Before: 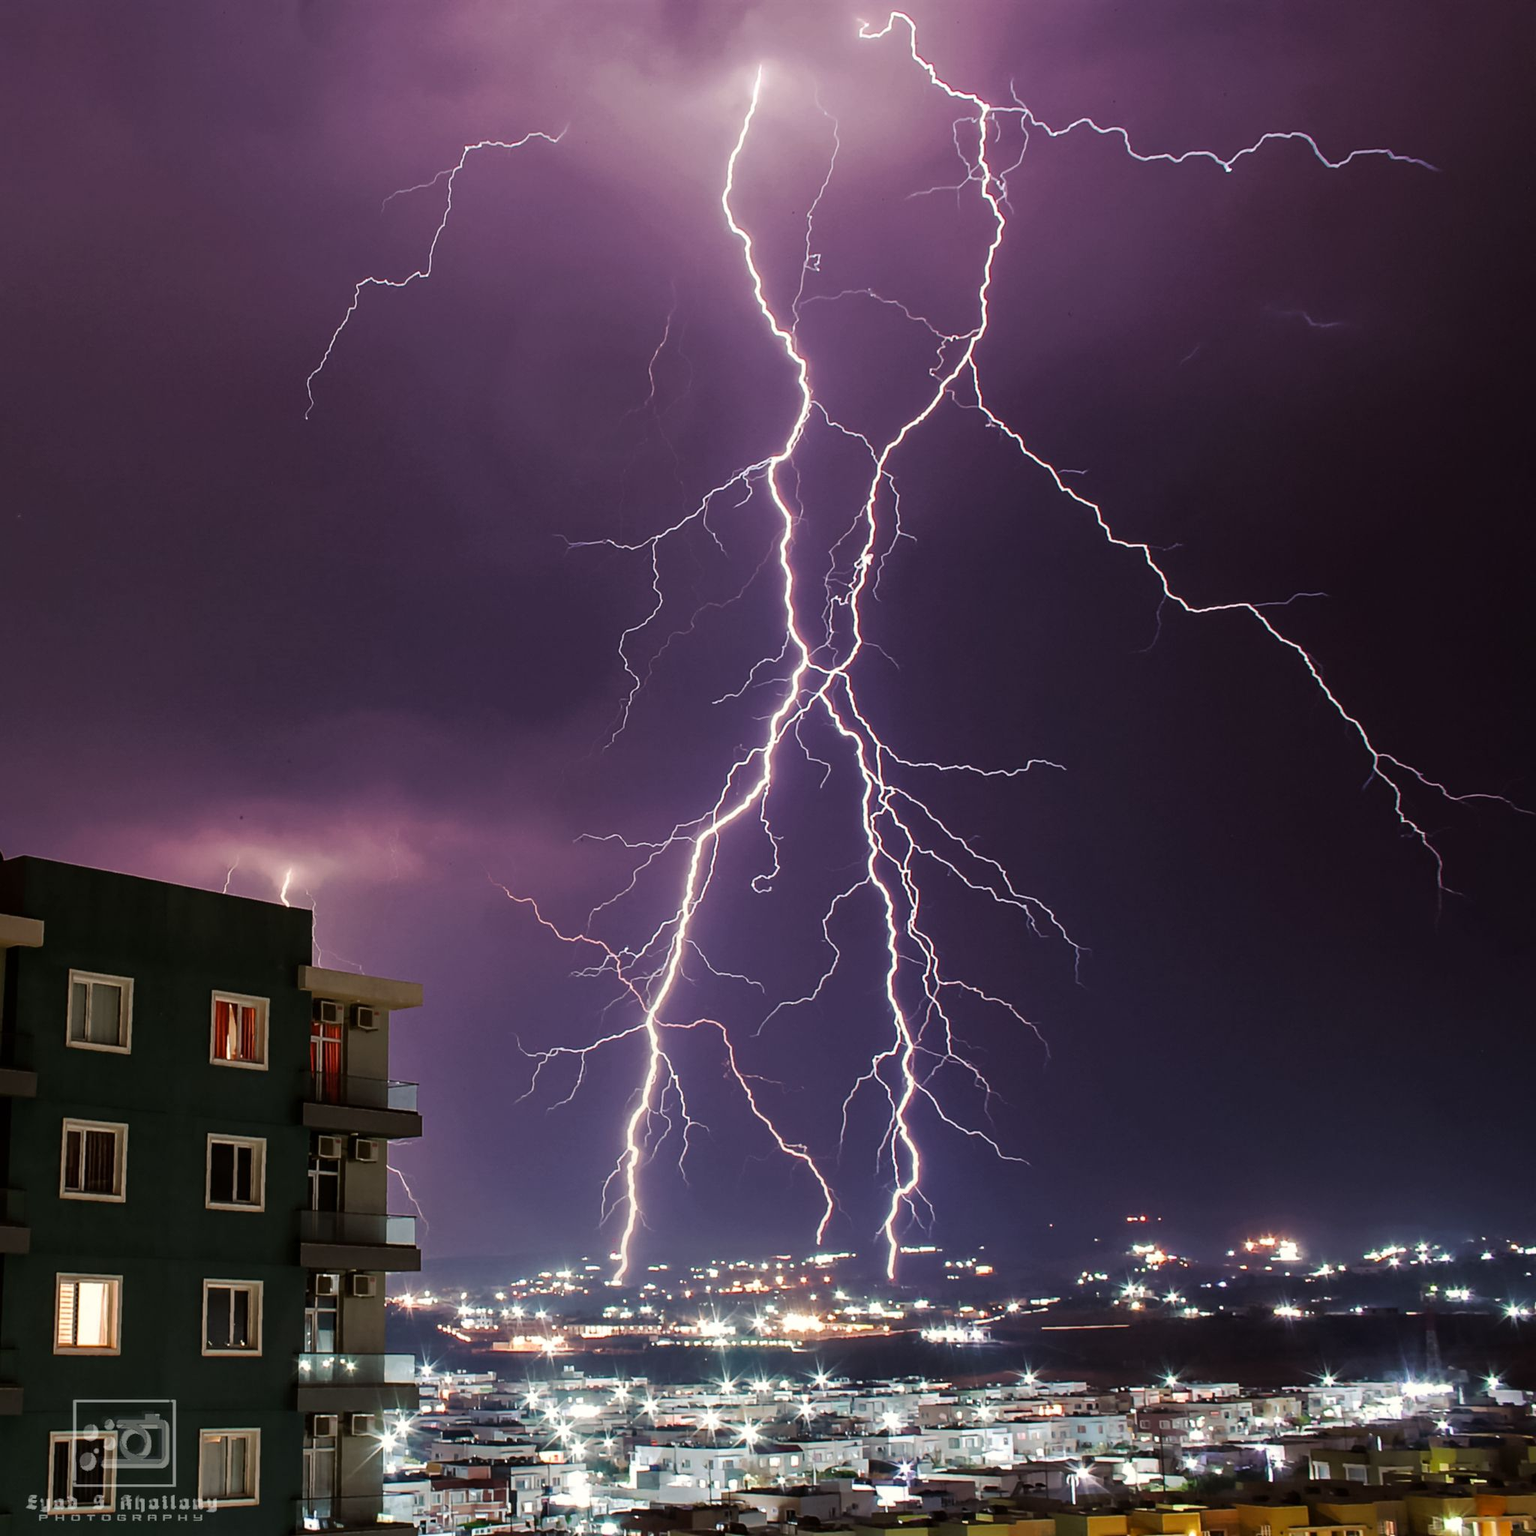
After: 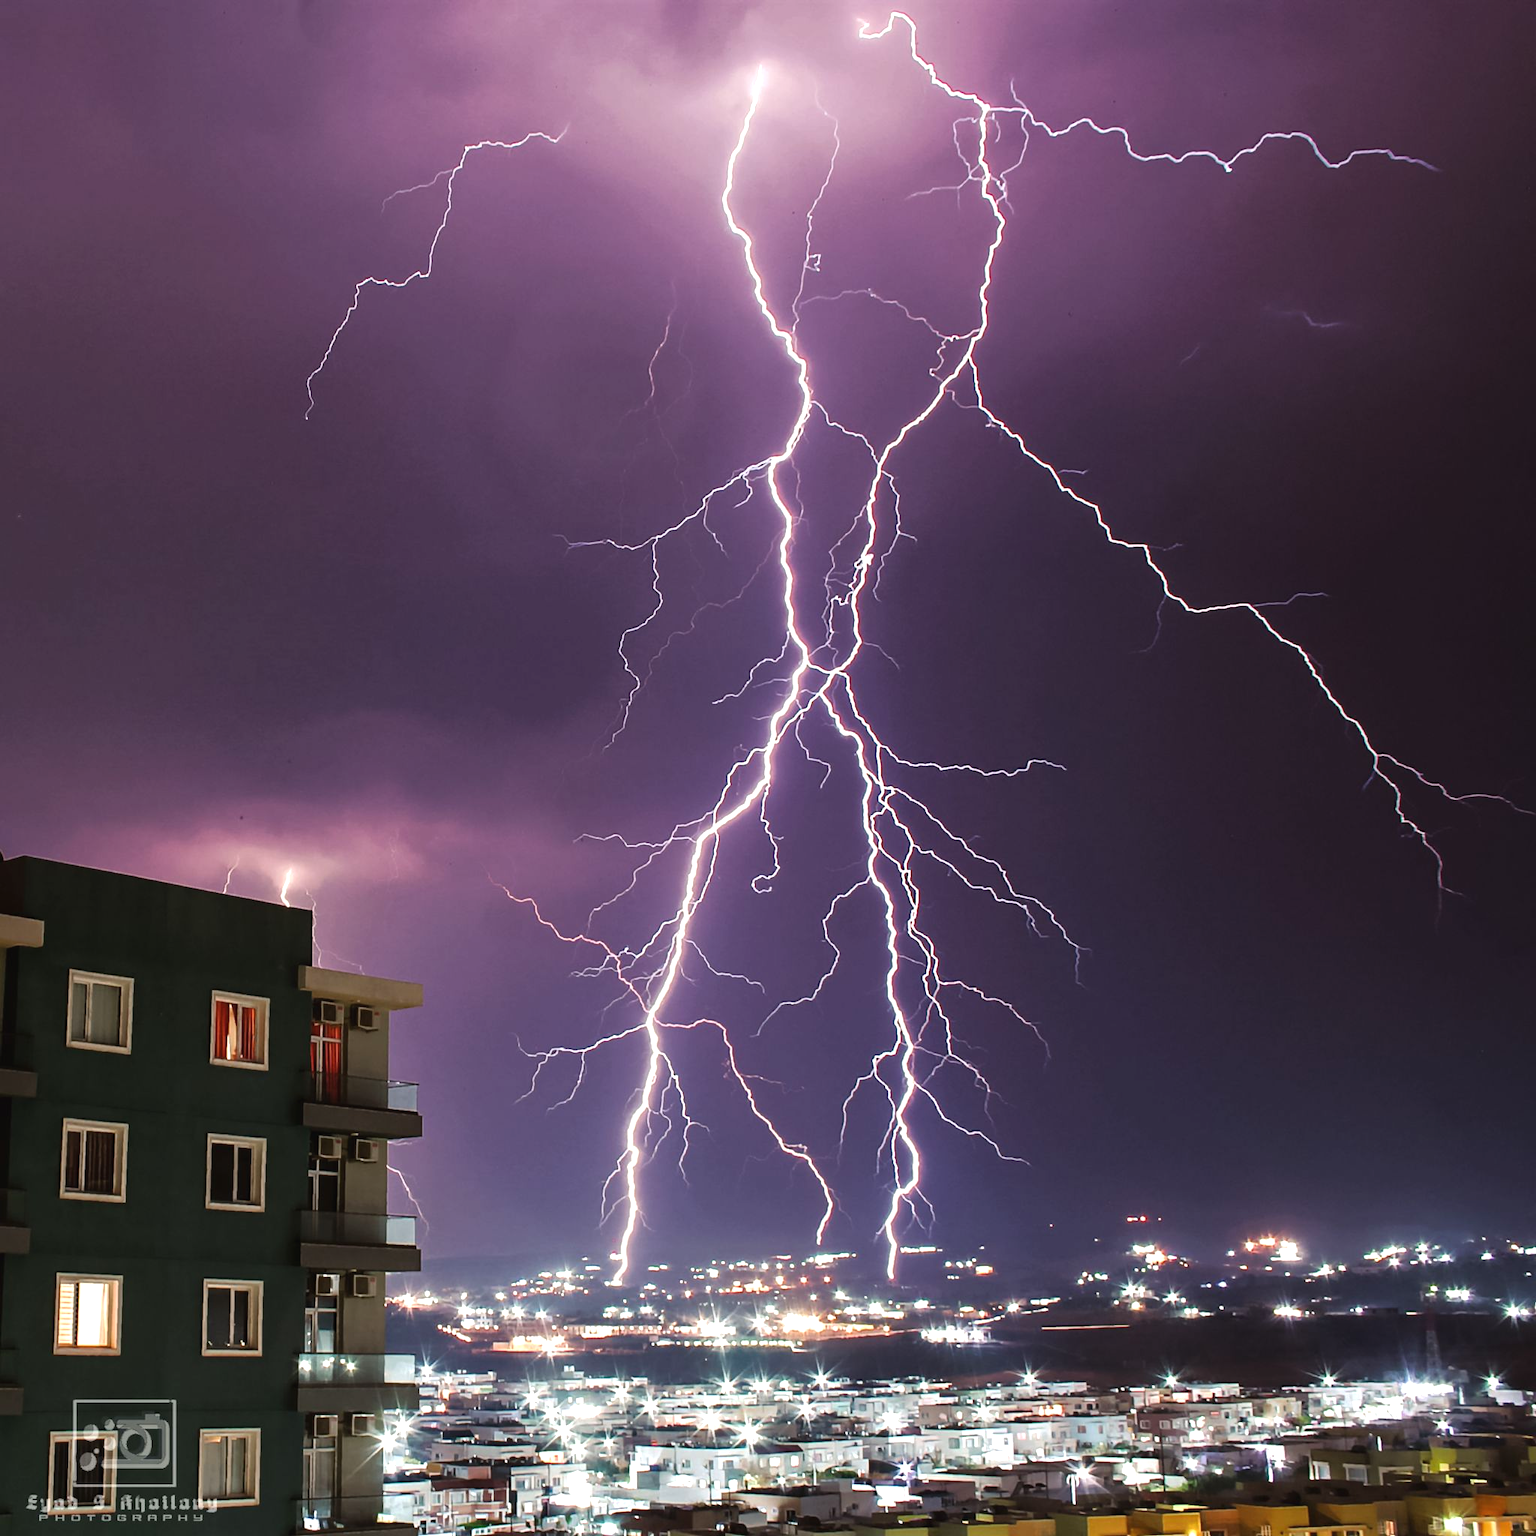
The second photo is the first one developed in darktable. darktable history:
exposure: black level correction -0.002, exposure 0.54 EV, compensate highlight preservation false
tone equalizer: on, module defaults
